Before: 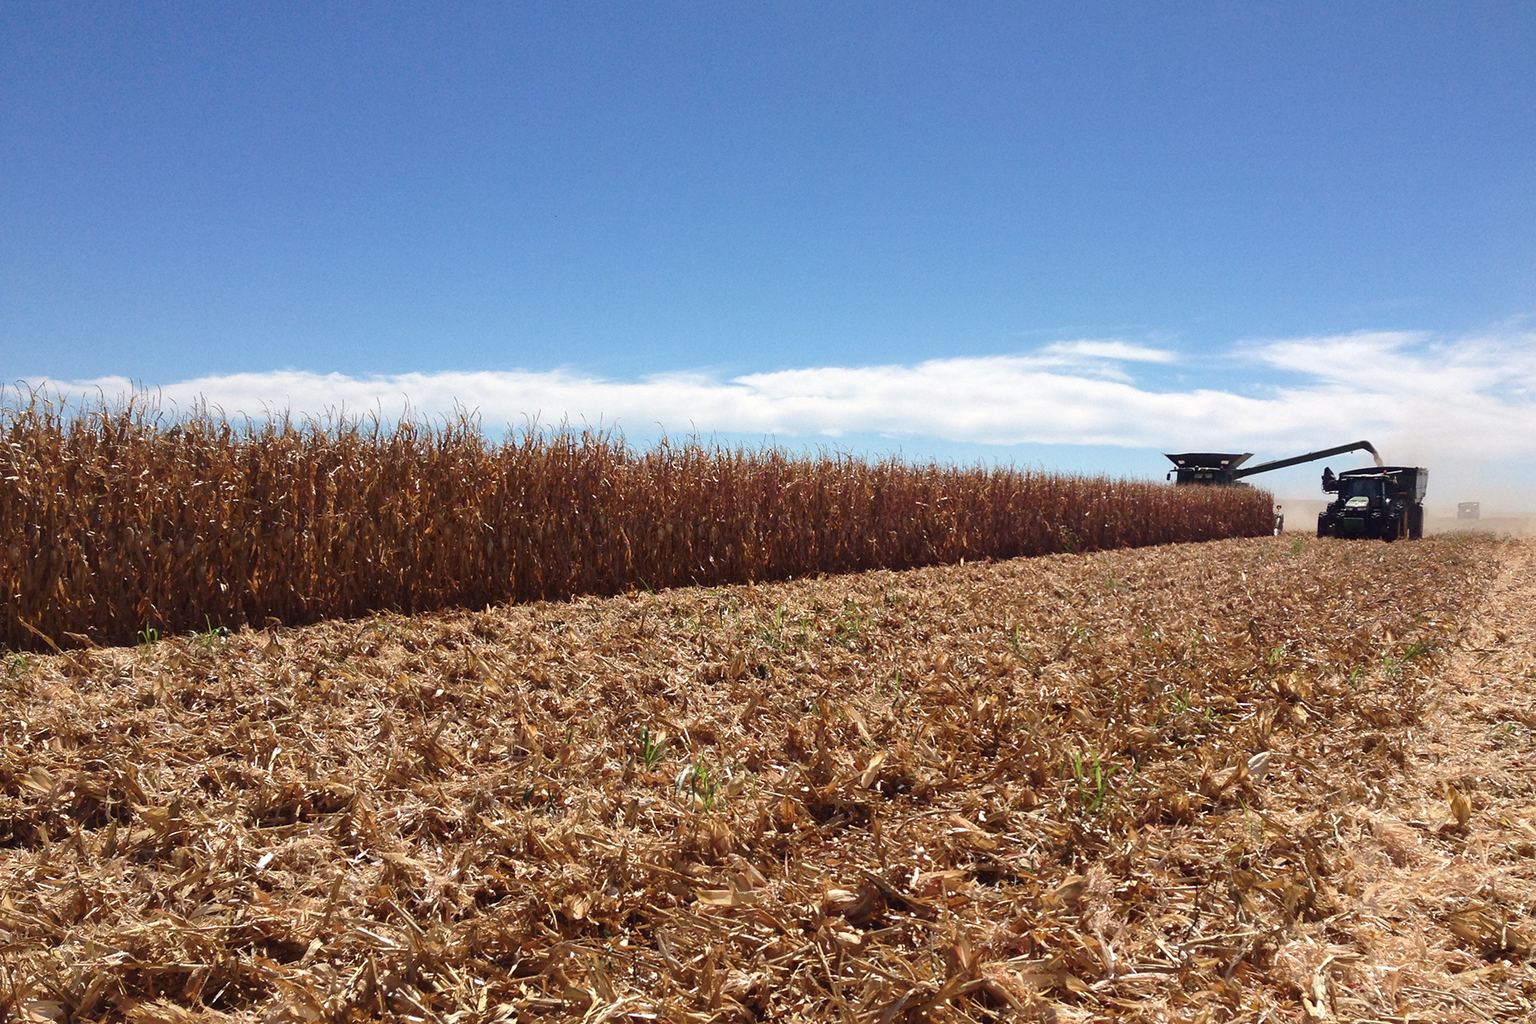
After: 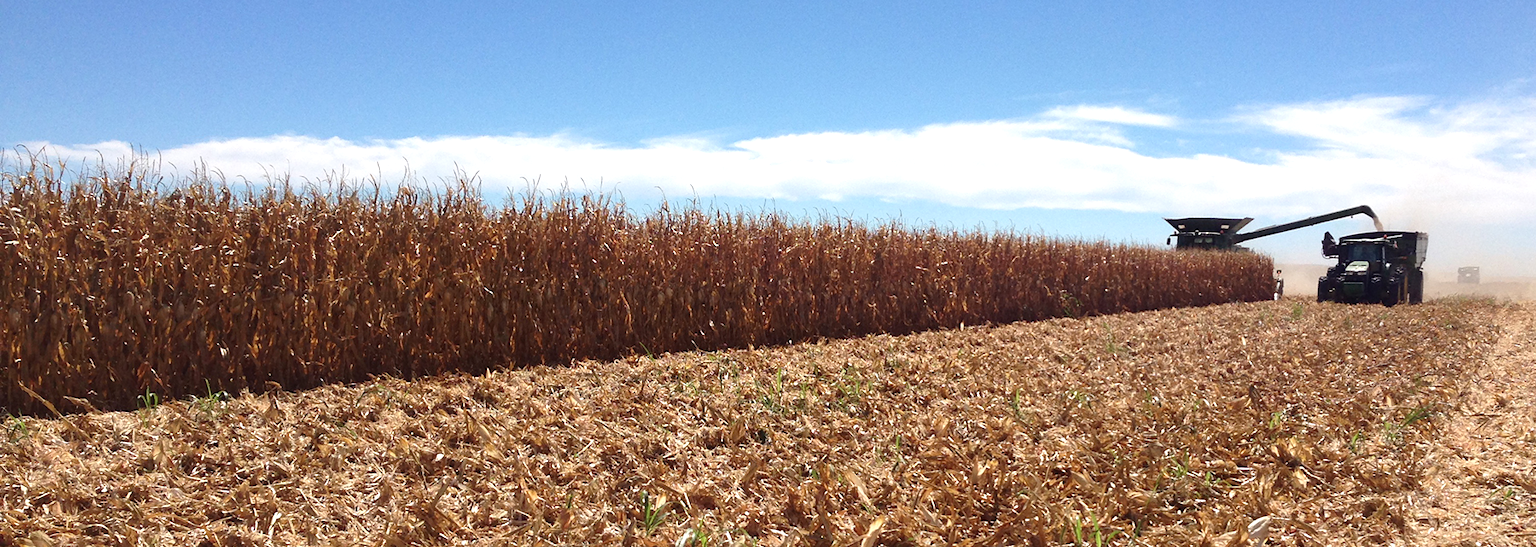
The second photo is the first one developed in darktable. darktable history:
exposure: exposure 0.29 EV, compensate highlight preservation false
crop and rotate: top 23.043%, bottom 23.437%
